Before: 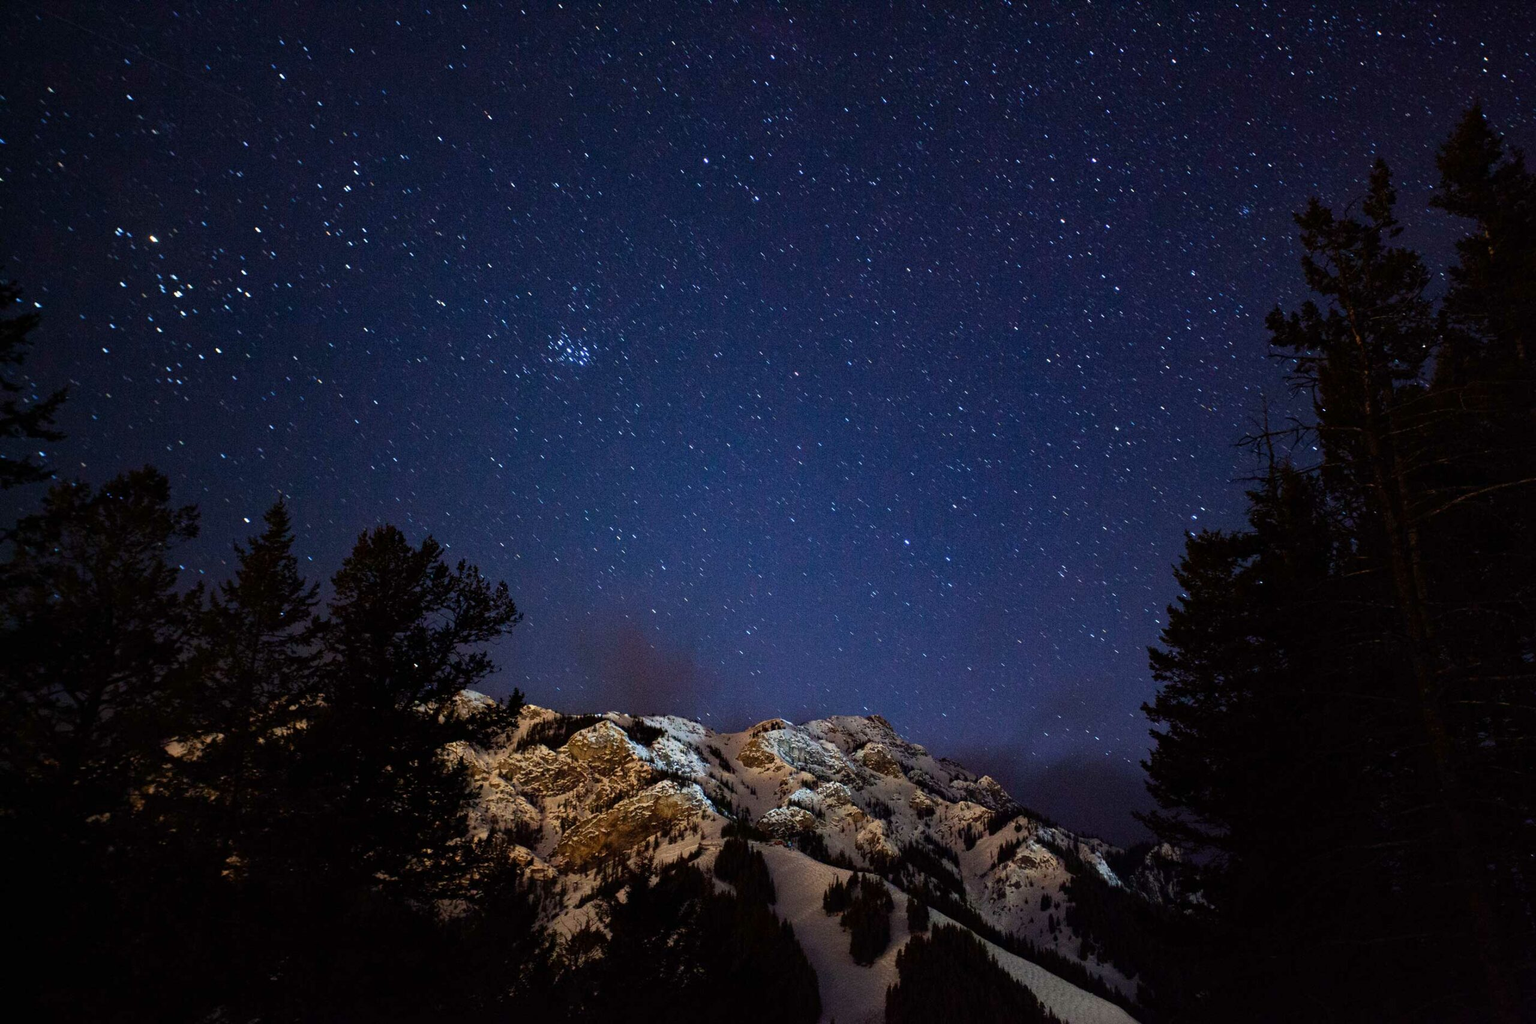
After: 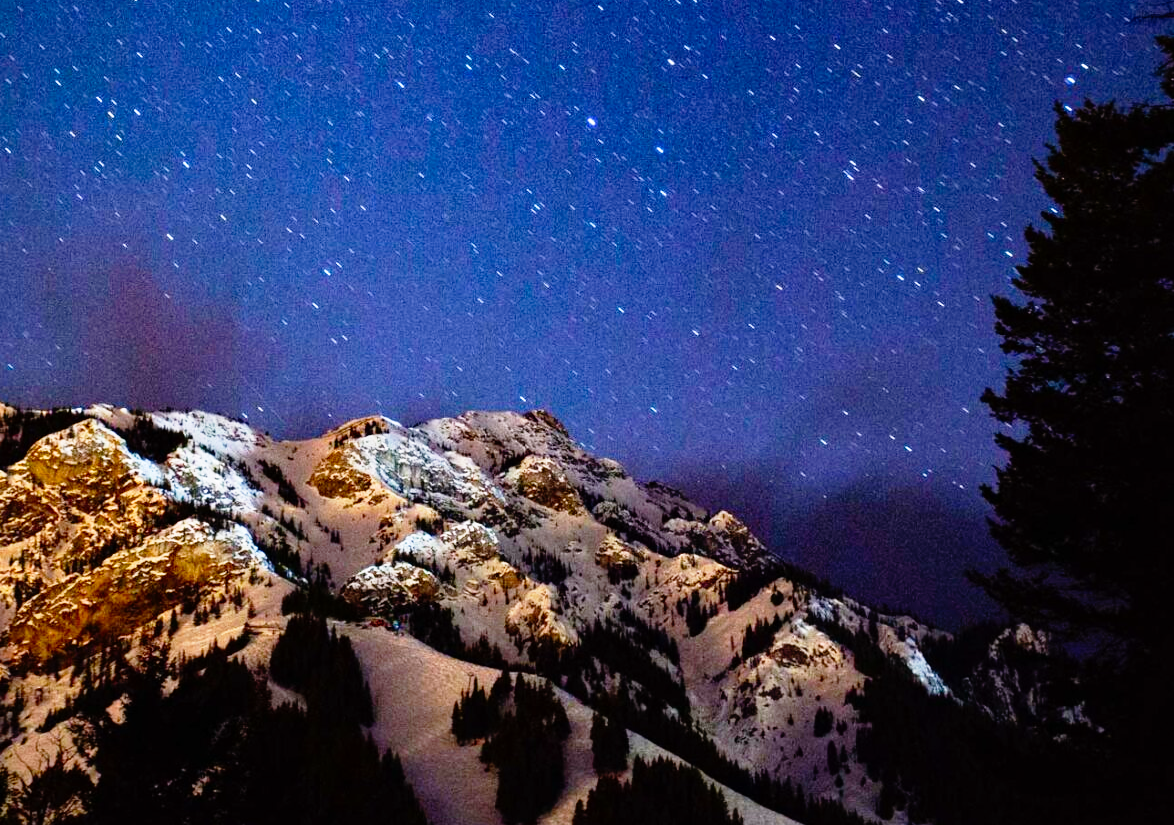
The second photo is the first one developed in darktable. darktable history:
white balance: red 1.009, blue 1.027
base curve: curves: ch0 [(0, 0) (0.012, 0.01) (0.073, 0.168) (0.31, 0.711) (0.645, 0.957) (1, 1)], preserve colors none
crop: left 35.976%, top 45.819%, right 18.162%, bottom 5.807%
color balance: output saturation 120%
